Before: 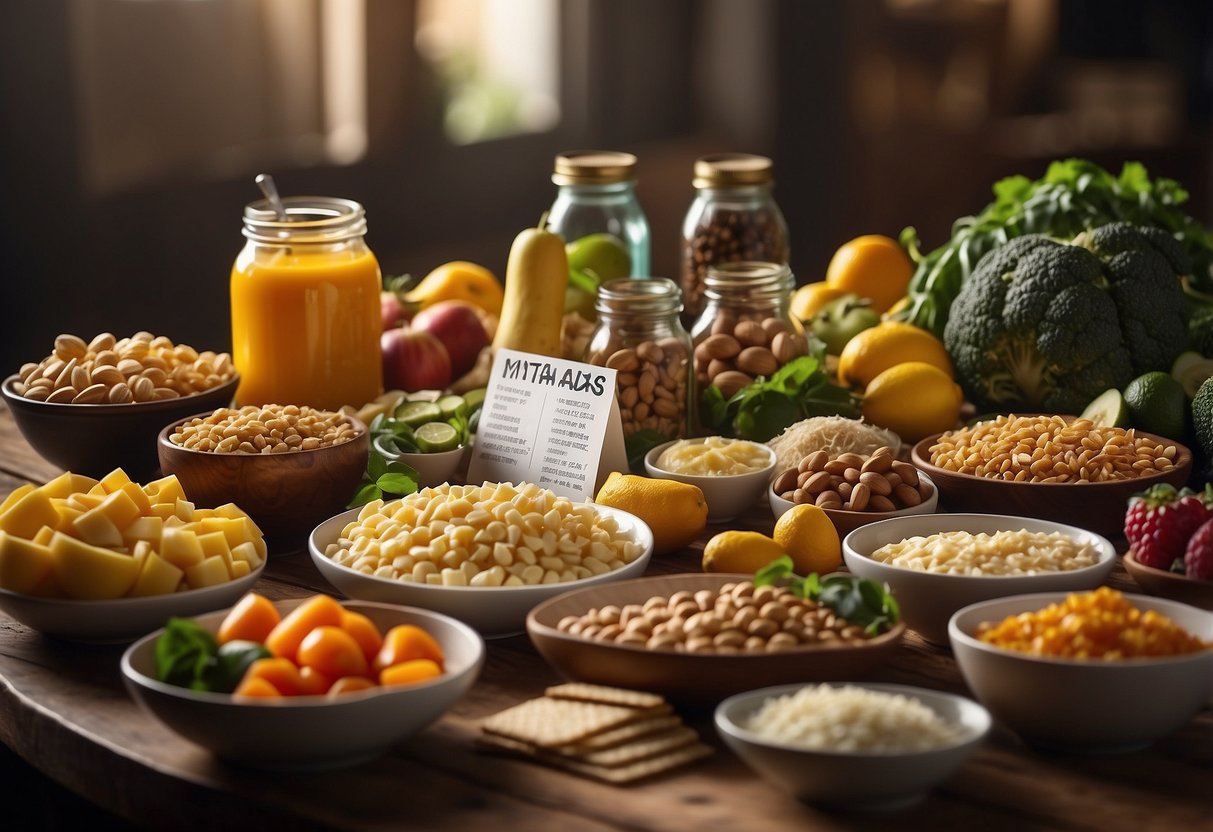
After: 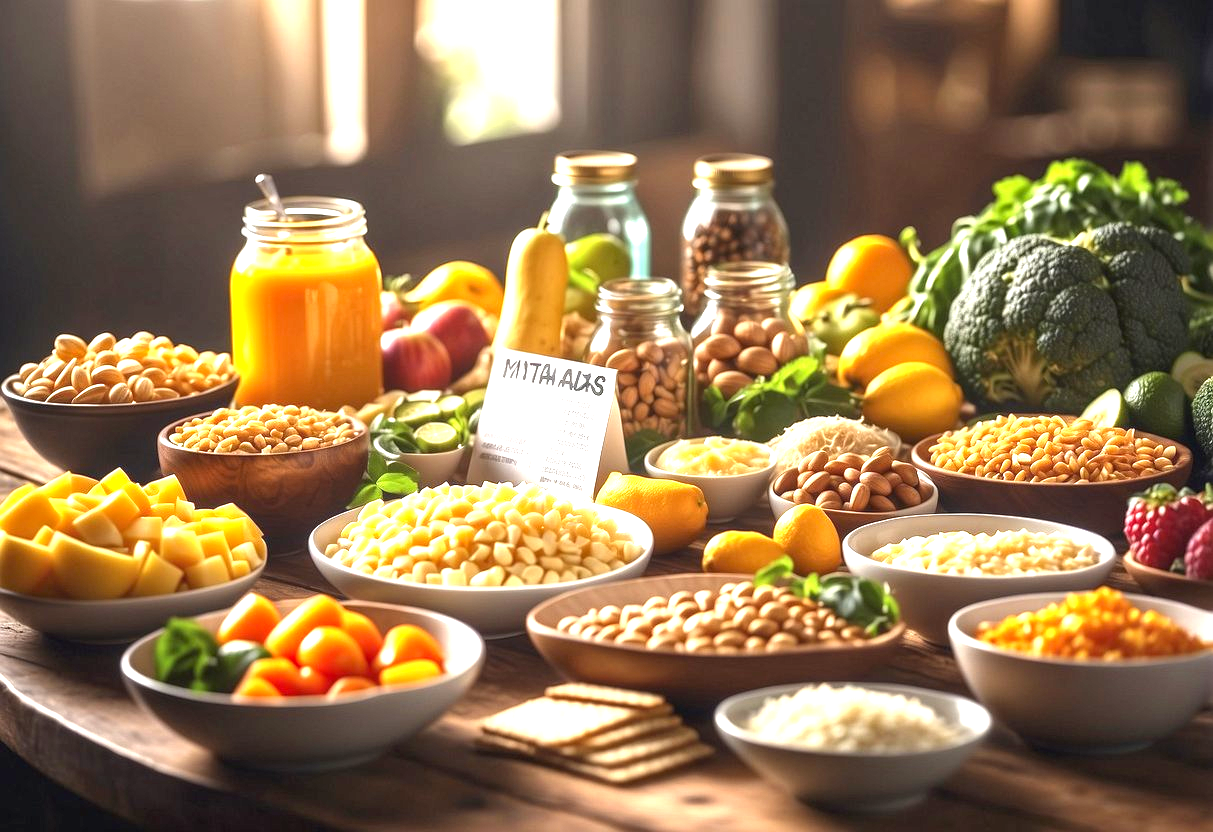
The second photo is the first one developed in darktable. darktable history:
local contrast: detail 115%
exposure: black level correction 0, exposure 1.741 EV, compensate exposure bias true, compensate highlight preservation false
